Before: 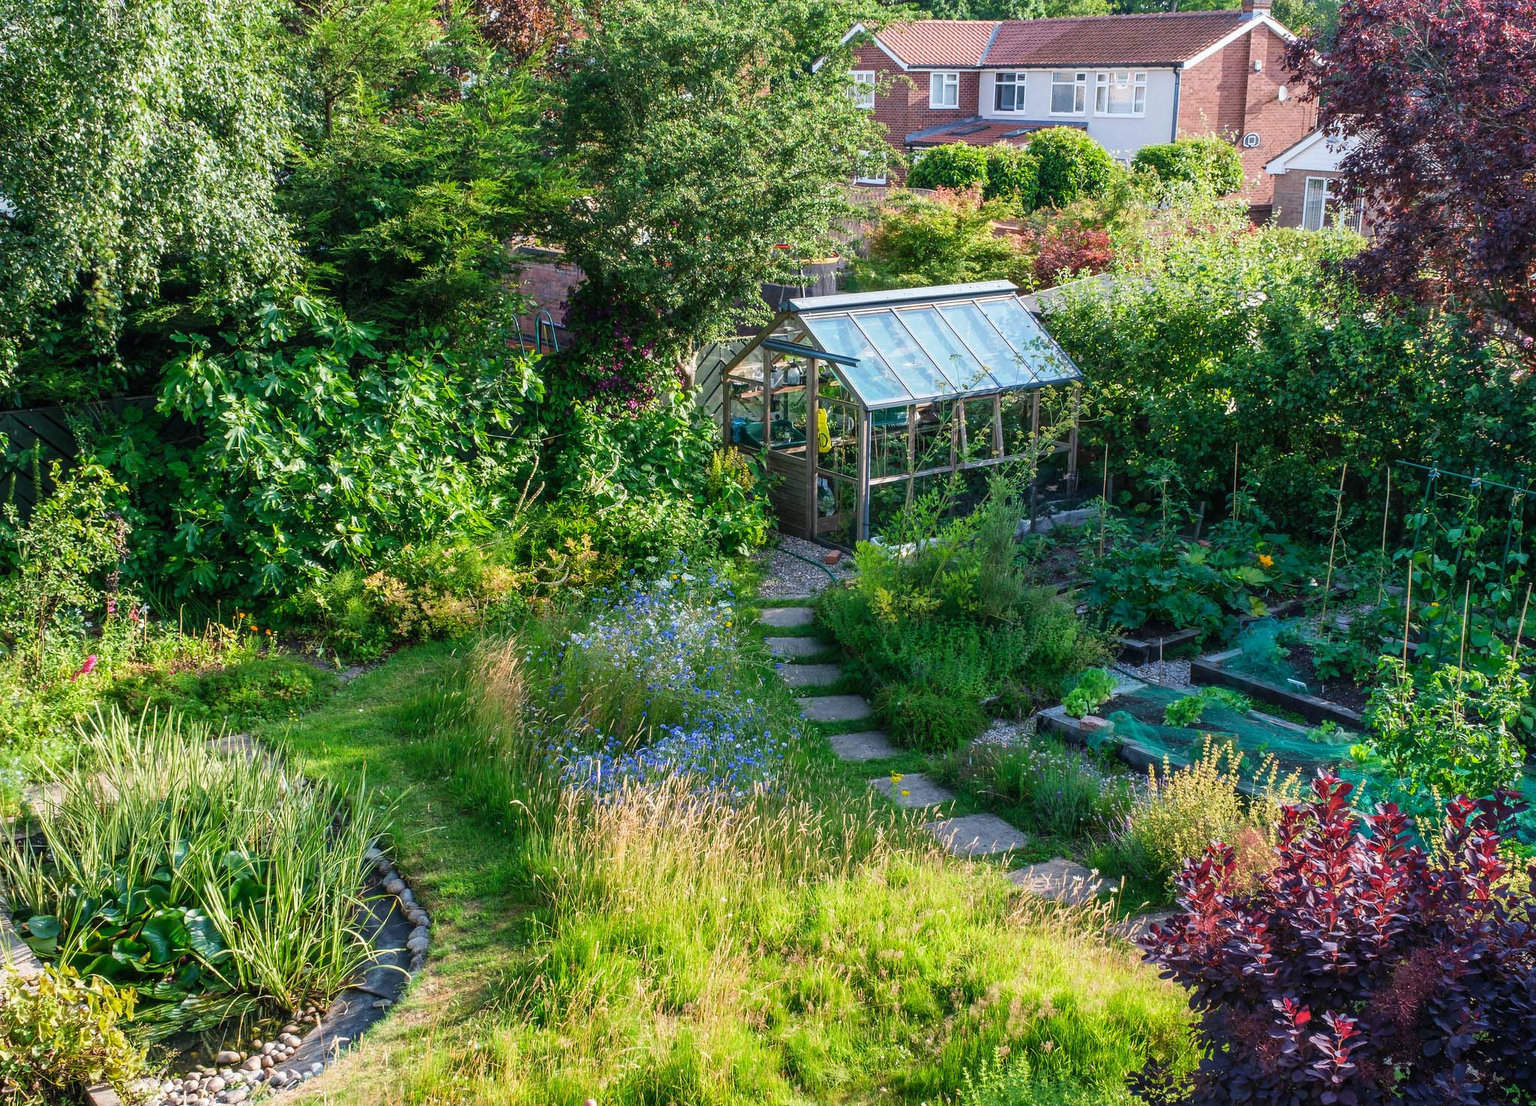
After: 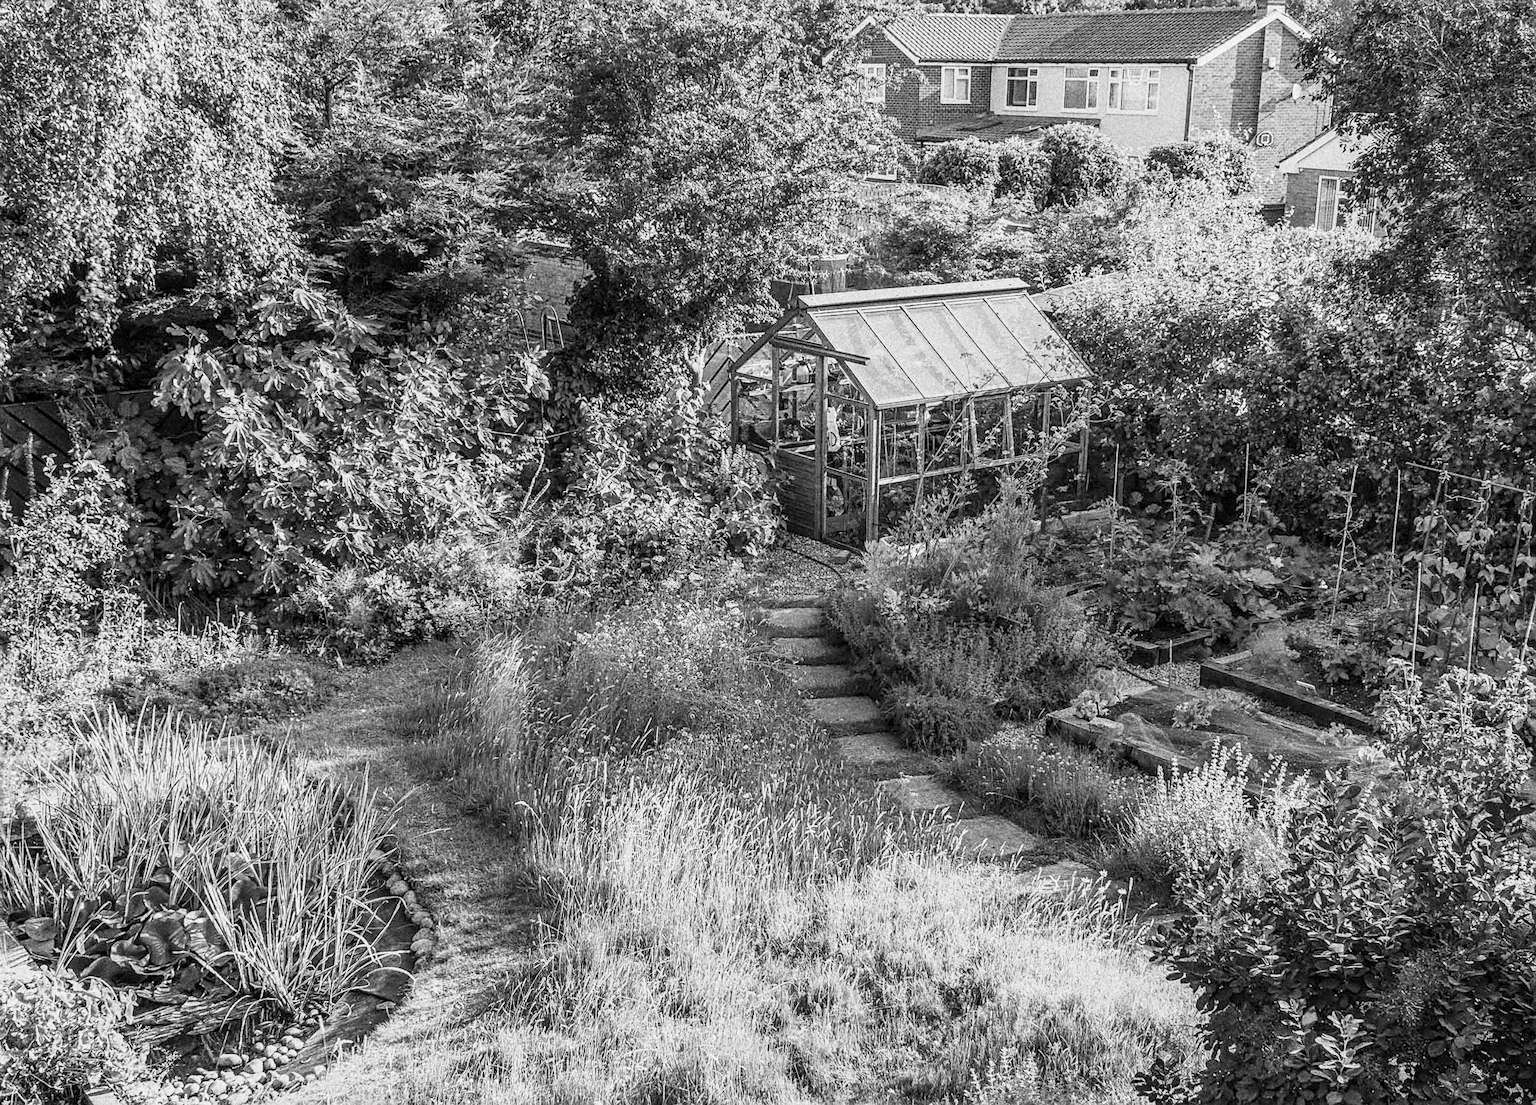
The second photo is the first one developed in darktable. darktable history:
grain: coarseness 14.49 ISO, strength 48.04%, mid-tones bias 35%
sharpen: on, module defaults
shadows and highlights: shadows 52.42, soften with gaussian
rotate and perspective: rotation 0.174°, lens shift (vertical) 0.013, lens shift (horizontal) 0.019, shear 0.001, automatic cropping original format, crop left 0.007, crop right 0.991, crop top 0.016, crop bottom 0.997
base curve: curves: ch0 [(0, 0) (0.088, 0.125) (0.176, 0.251) (0.354, 0.501) (0.613, 0.749) (1, 0.877)], preserve colors none
local contrast: on, module defaults
monochrome: a 32, b 64, size 2.3
color correction: saturation 1.34
